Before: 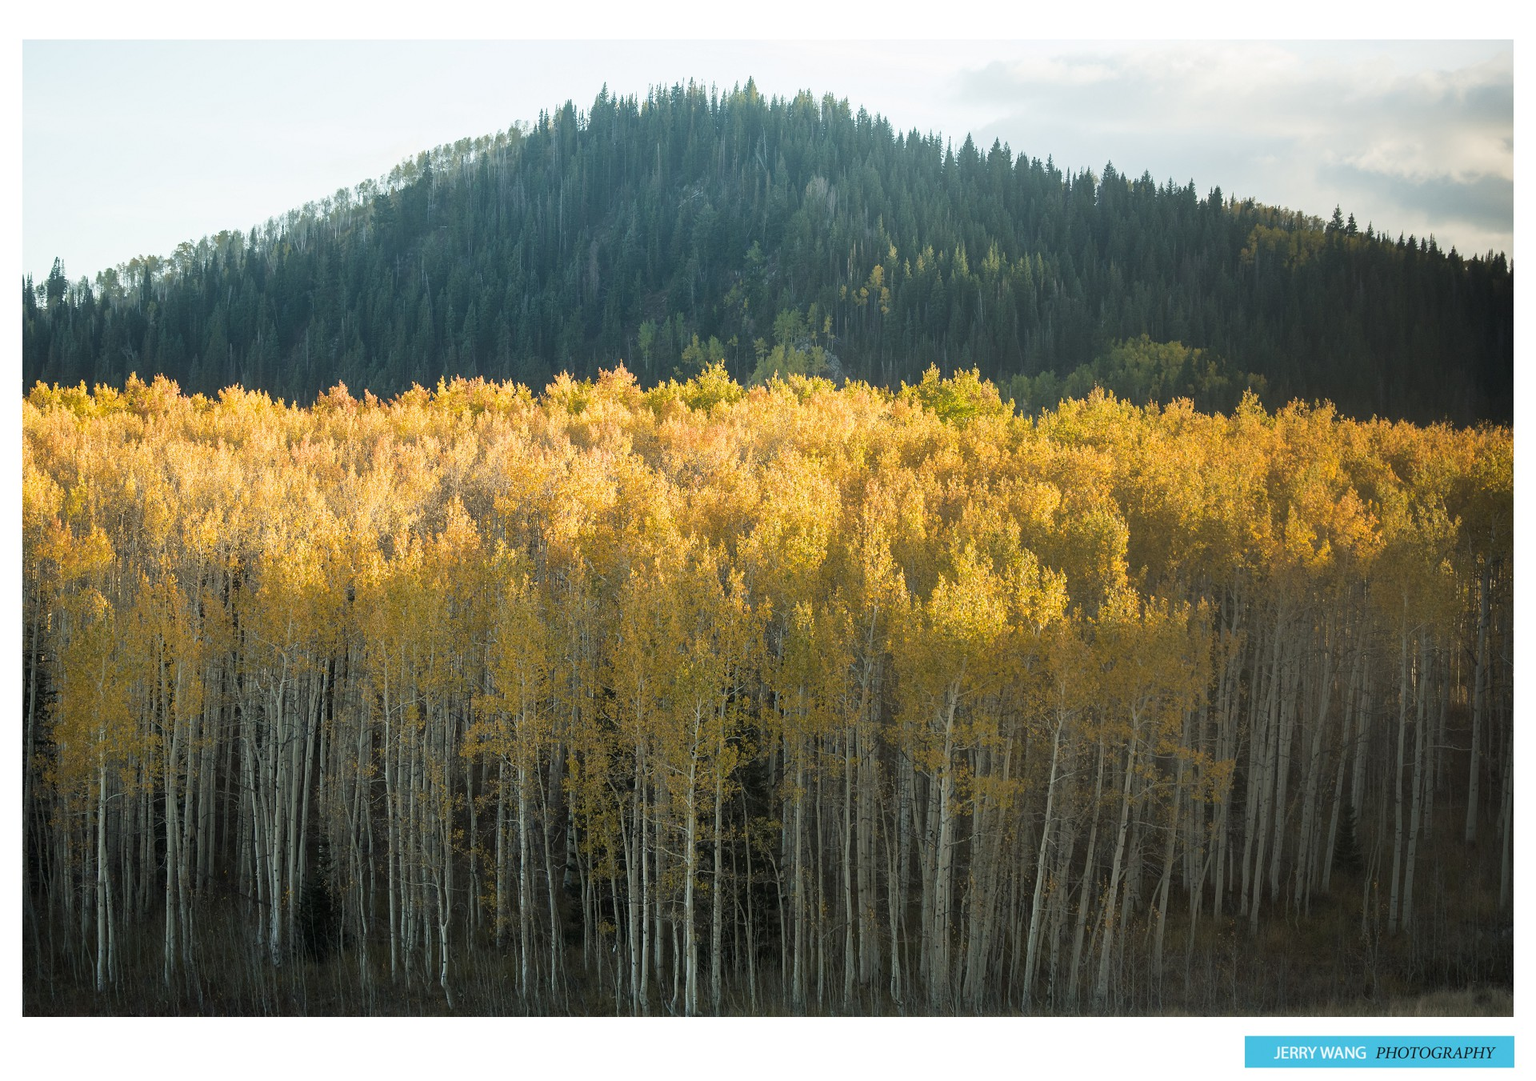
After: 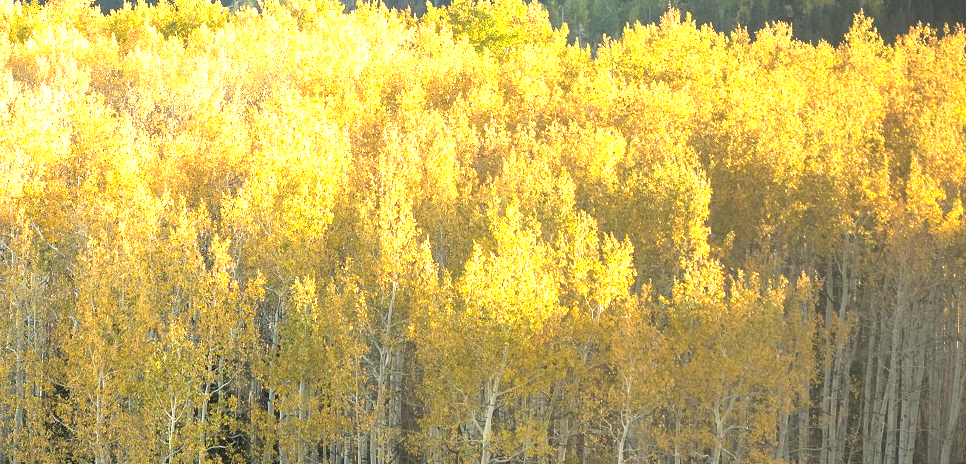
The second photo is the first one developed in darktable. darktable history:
exposure: black level correction 0, exposure 1.2 EV, compensate exposure bias true, compensate highlight preservation false
crop: left 36.502%, top 35.195%, right 13.134%, bottom 30.391%
levels: levels [0, 0.476, 0.951]
